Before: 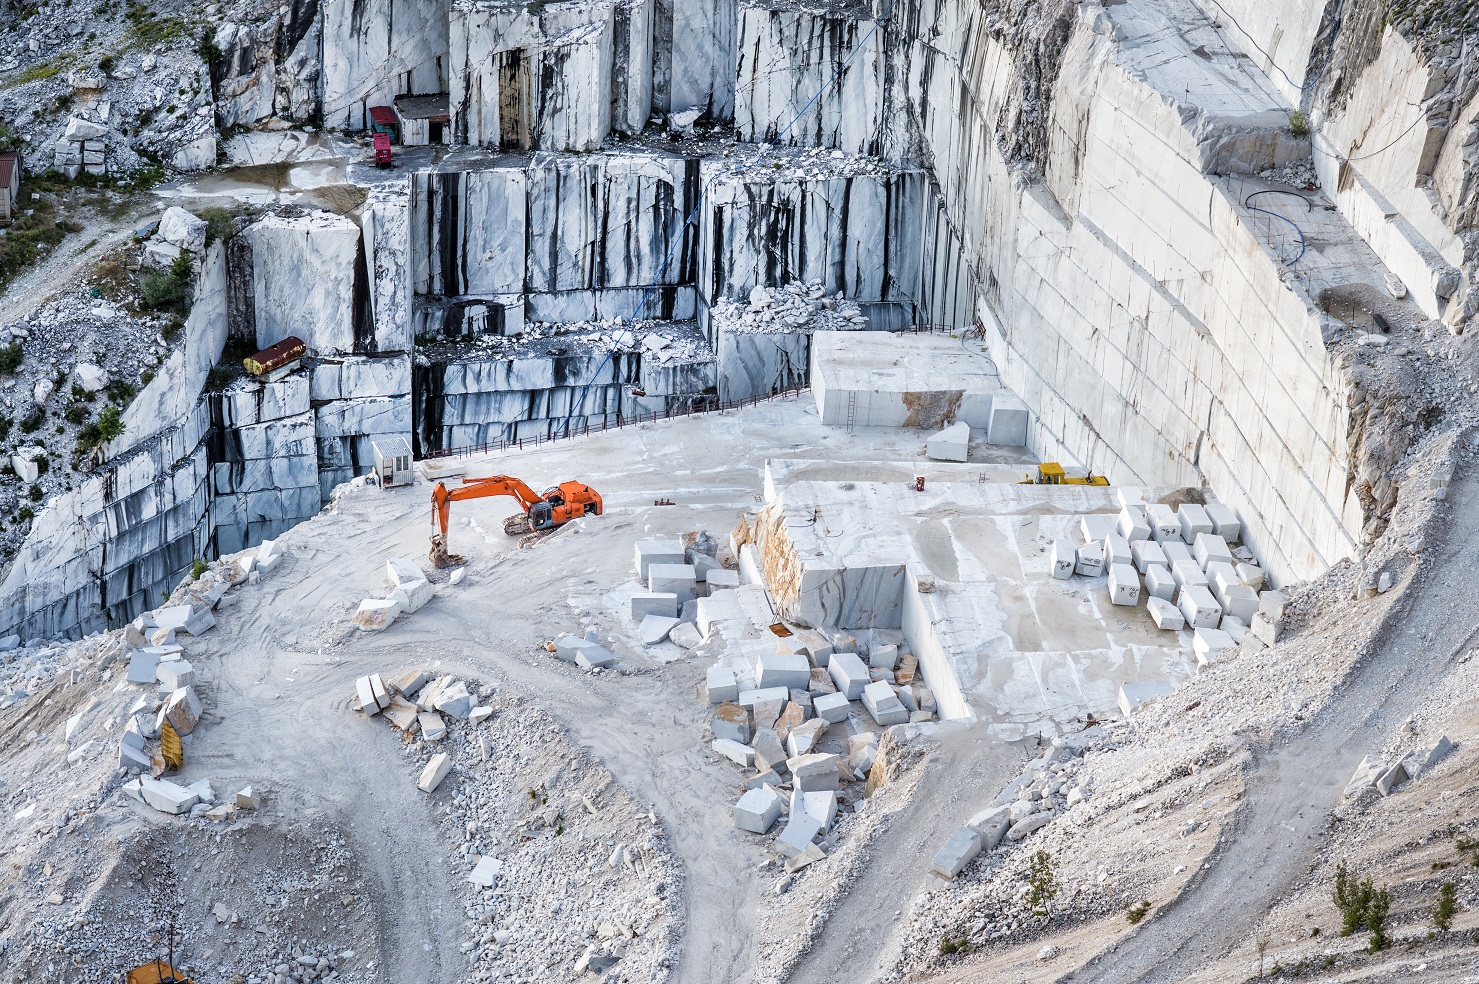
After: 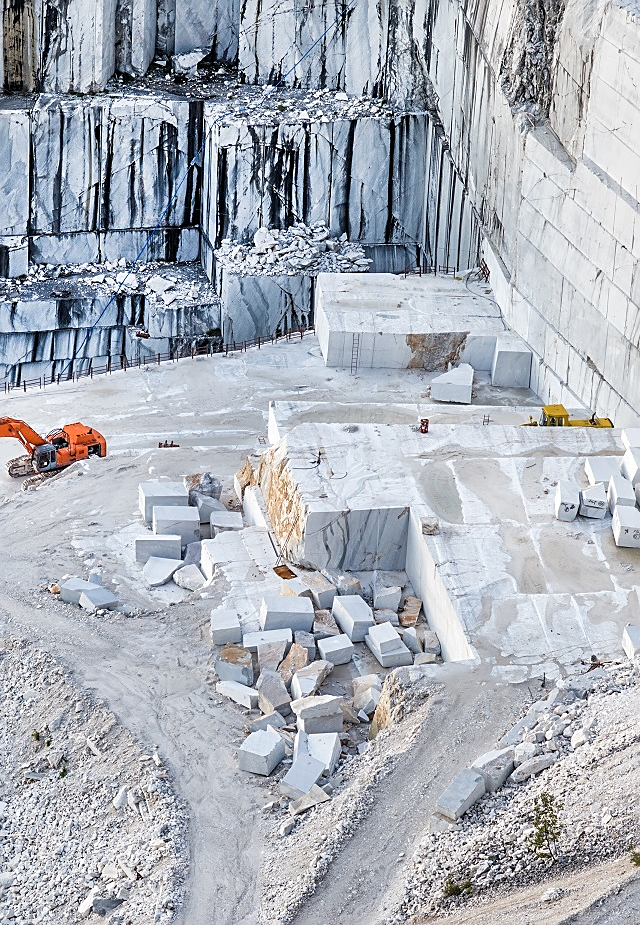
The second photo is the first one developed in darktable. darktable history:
sharpen: on, module defaults
crop: left 33.587%, top 5.995%, right 23.108%
